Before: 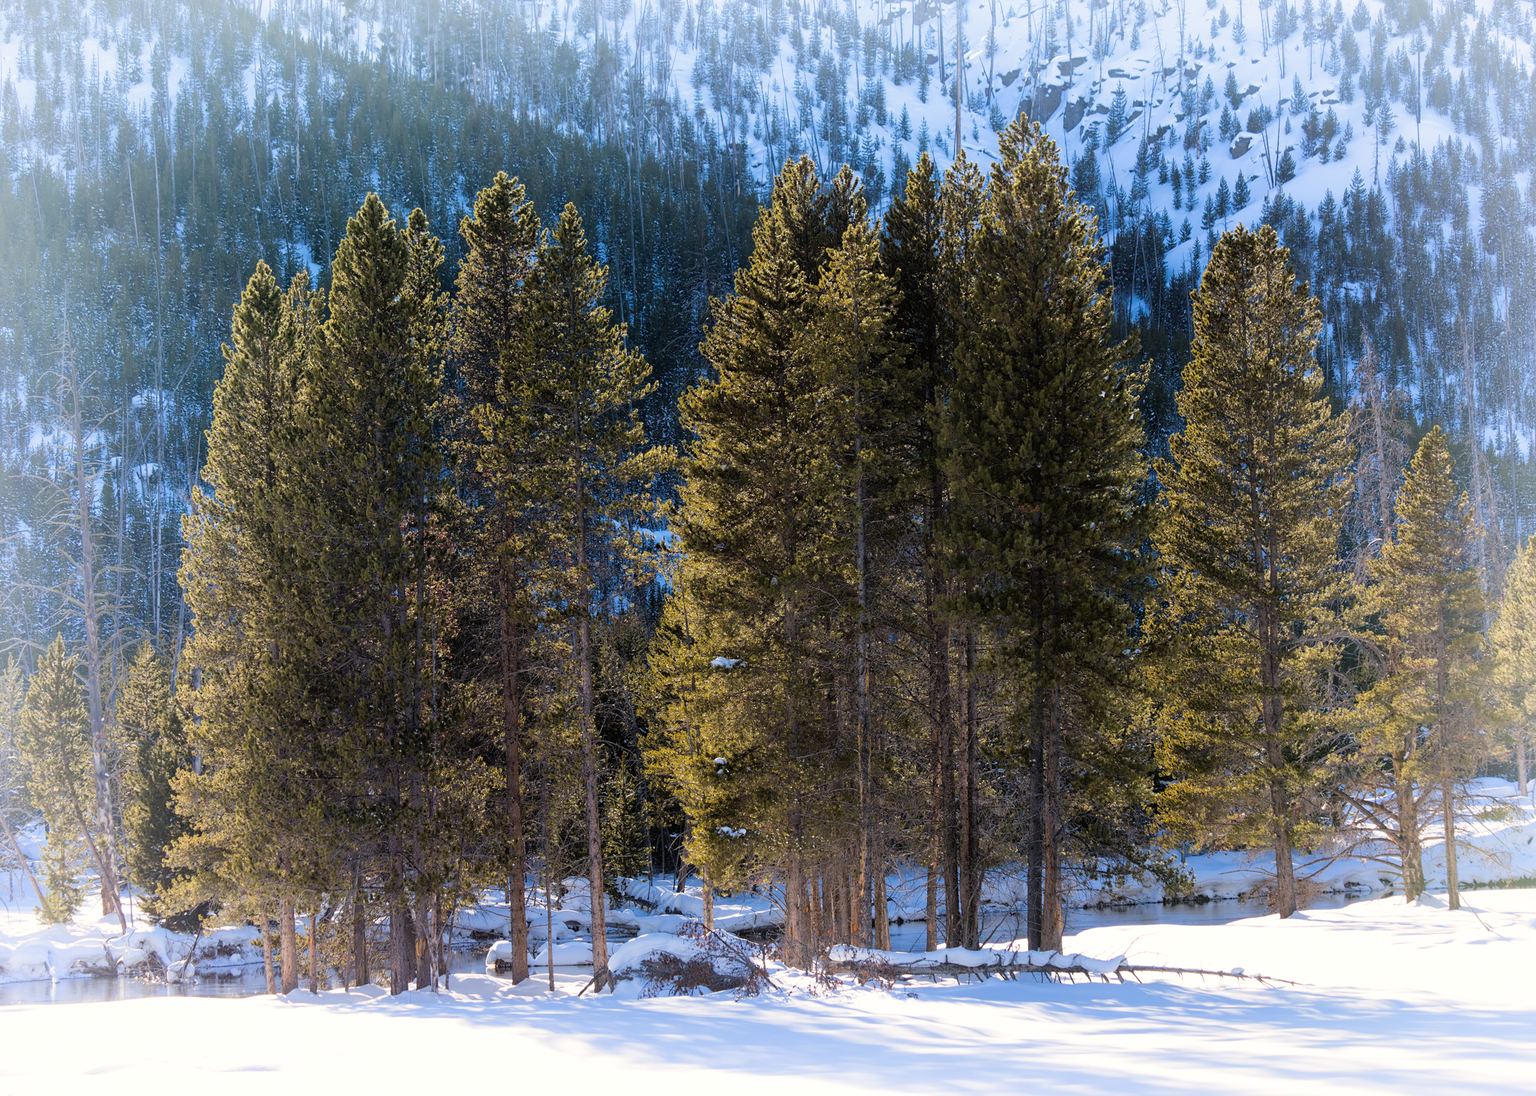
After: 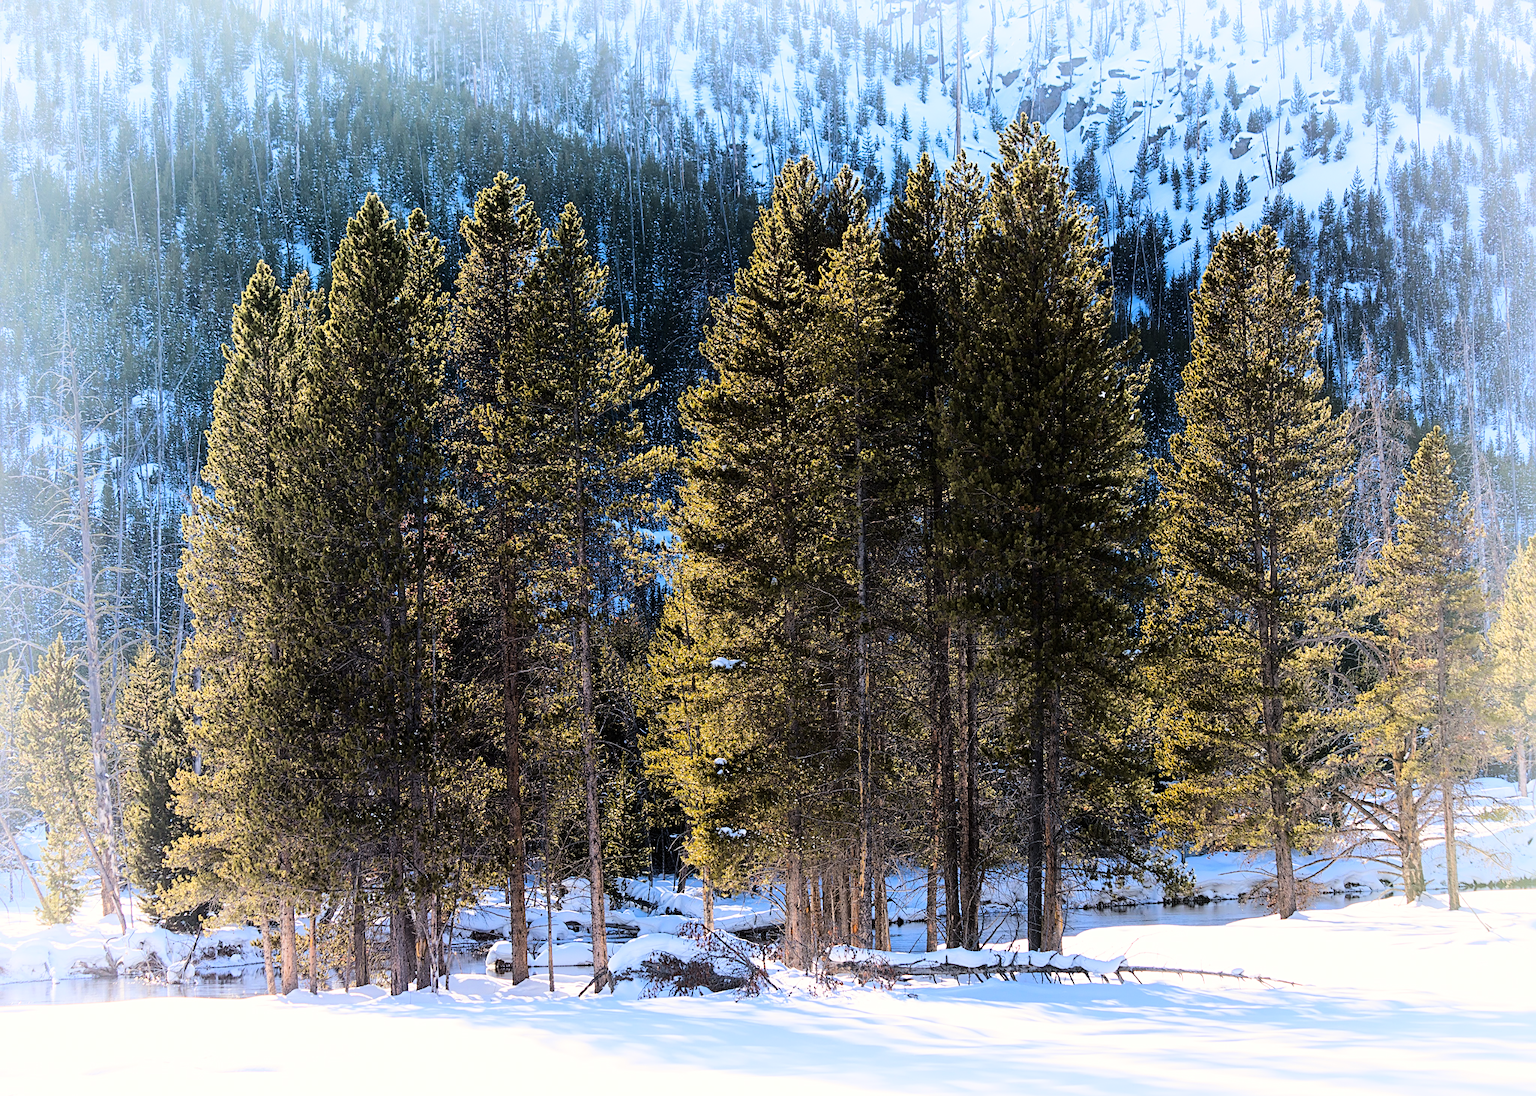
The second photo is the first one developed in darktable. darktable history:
base curve: curves: ch0 [(0, 0) (0.036, 0.025) (0.121, 0.166) (0.206, 0.329) (0.605, 0.79) (1, 1)]
sharpen: on, module defaults
tone equalizer: on, module defaults
